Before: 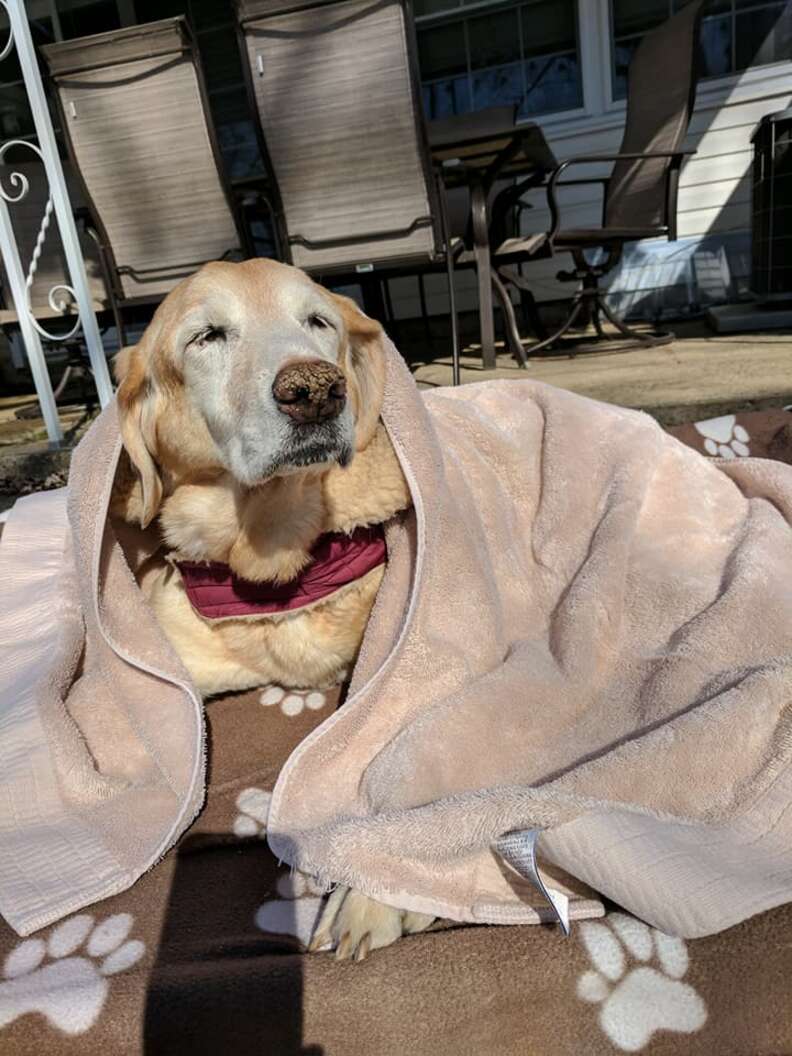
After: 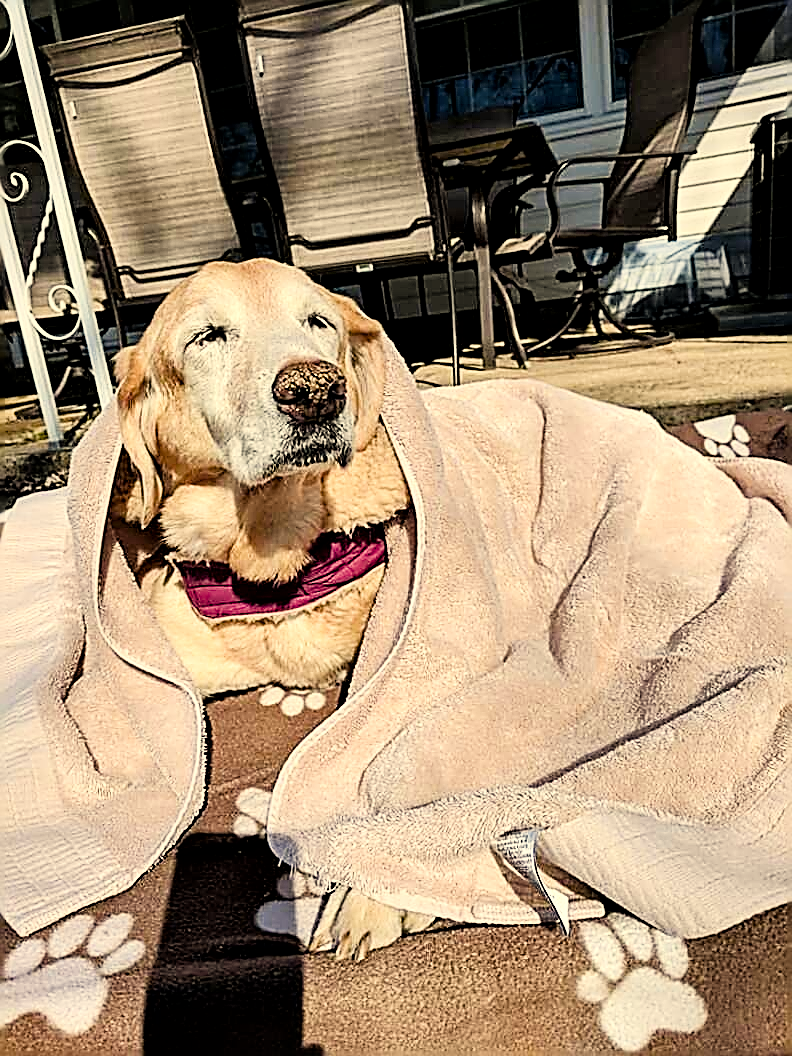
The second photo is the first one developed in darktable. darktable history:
exposure: black level correction 0, exposure 0.703 EV, compensate highlight preservation false
filmic rgb: black relative exposure -7.99 EV, white relative exposure 4.03 EV, hardness 4.12, contrast 1.362
color balance rgb: highlights gain › chroma 0.16%, highlights gain › hue 332.29°, perceptual saturation grading › global saturation 20%, perceptual saturation grading › highlights -25.448%, perceptual saturation grading › shadows 24.076%, hue shift -7.88°
local contrast: mode bilateral grid, contrast 19, coarseness 50, detail 149%, midtone range 0.2
color correction: highlights a* 1.33, highlights b* 17.39
sharpen: amount 1.992
